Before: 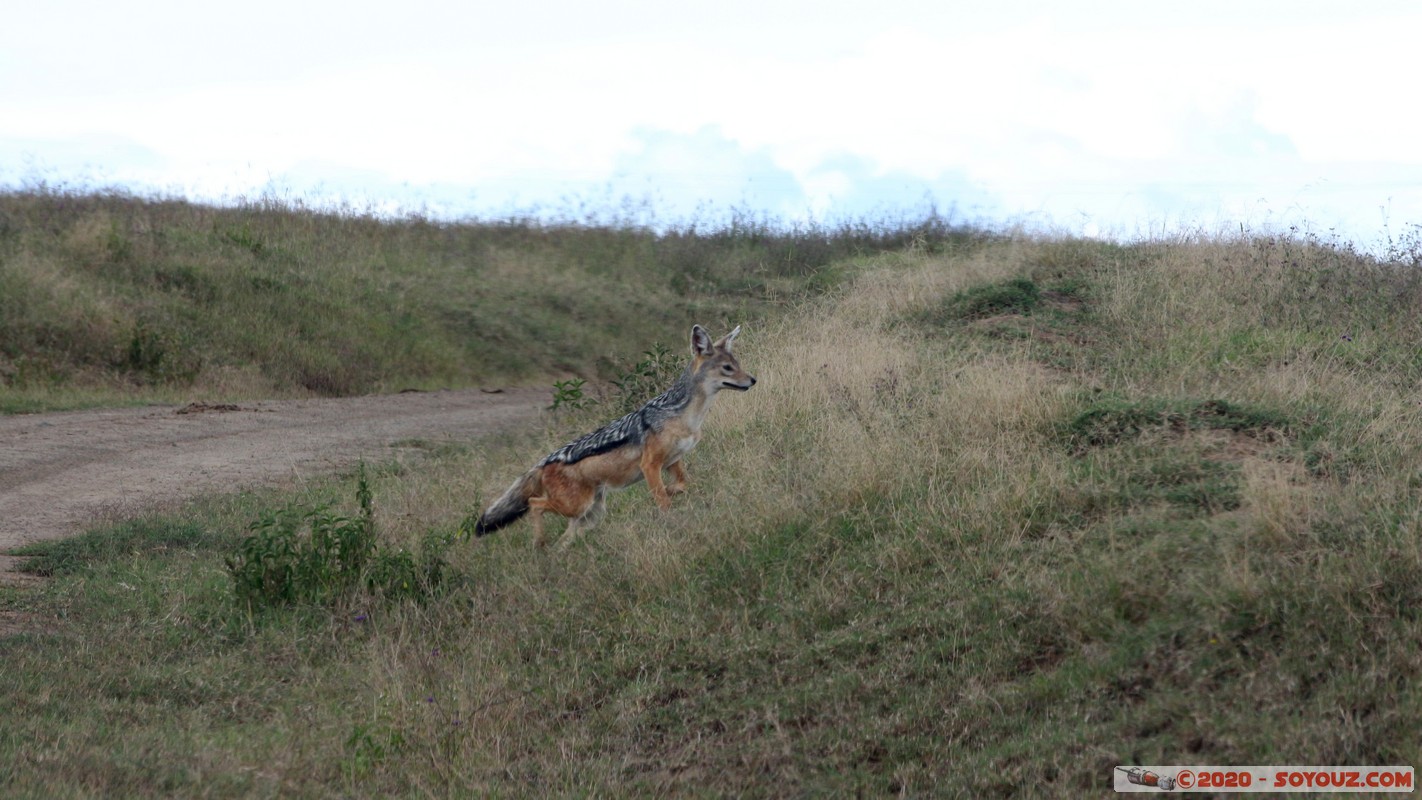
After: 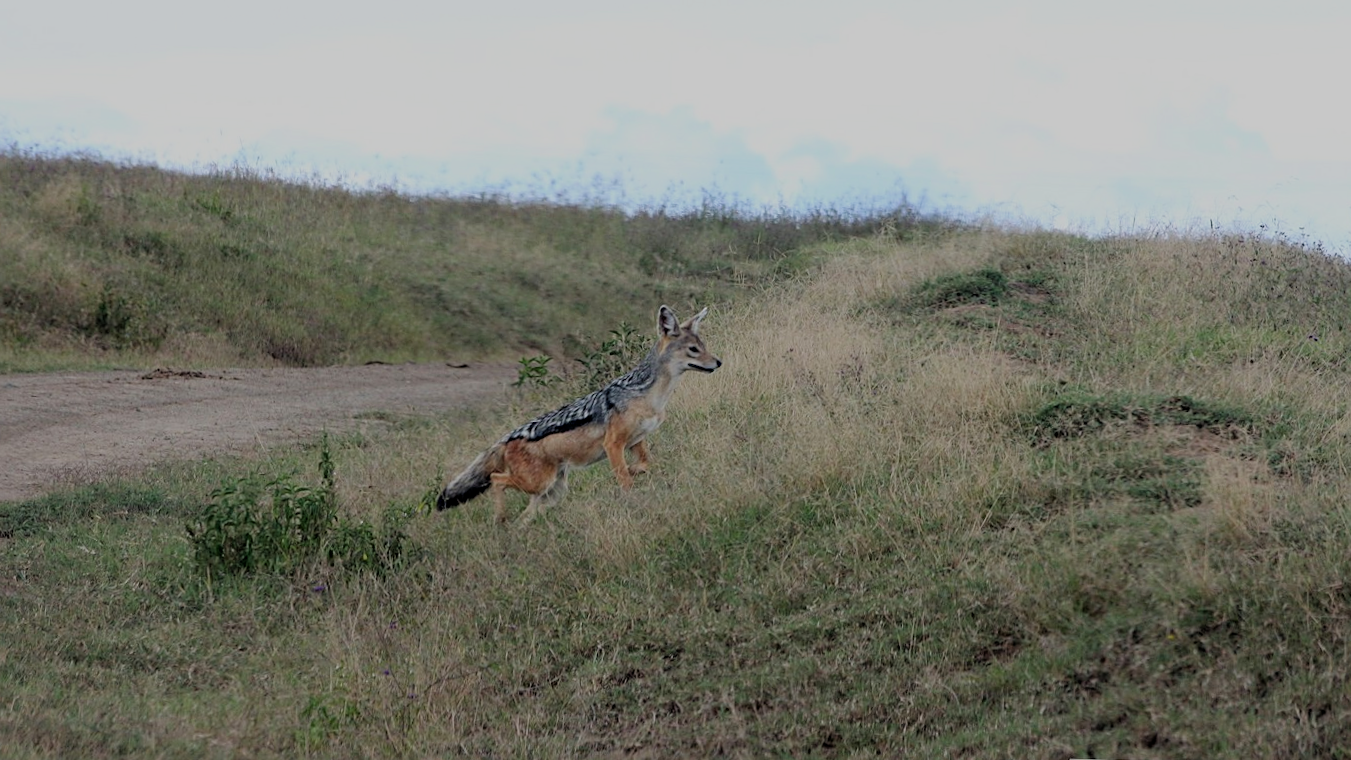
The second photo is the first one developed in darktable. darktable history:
sharpen: on, module defaults
crop and rotate: angle -1.69°
filmic rgb: black relative exposure -8.79 EV, white relative exposure 4.98 EV, threshold 3 EV, target black luminance 0%, hardness 3.77, latitude 66.33%, contrast 0.822, shadows ↔ highlights balance 20%, color science v5 (2021), contrast in shadows safe, contrast in highlights safe, enable highlight reconstruction true
